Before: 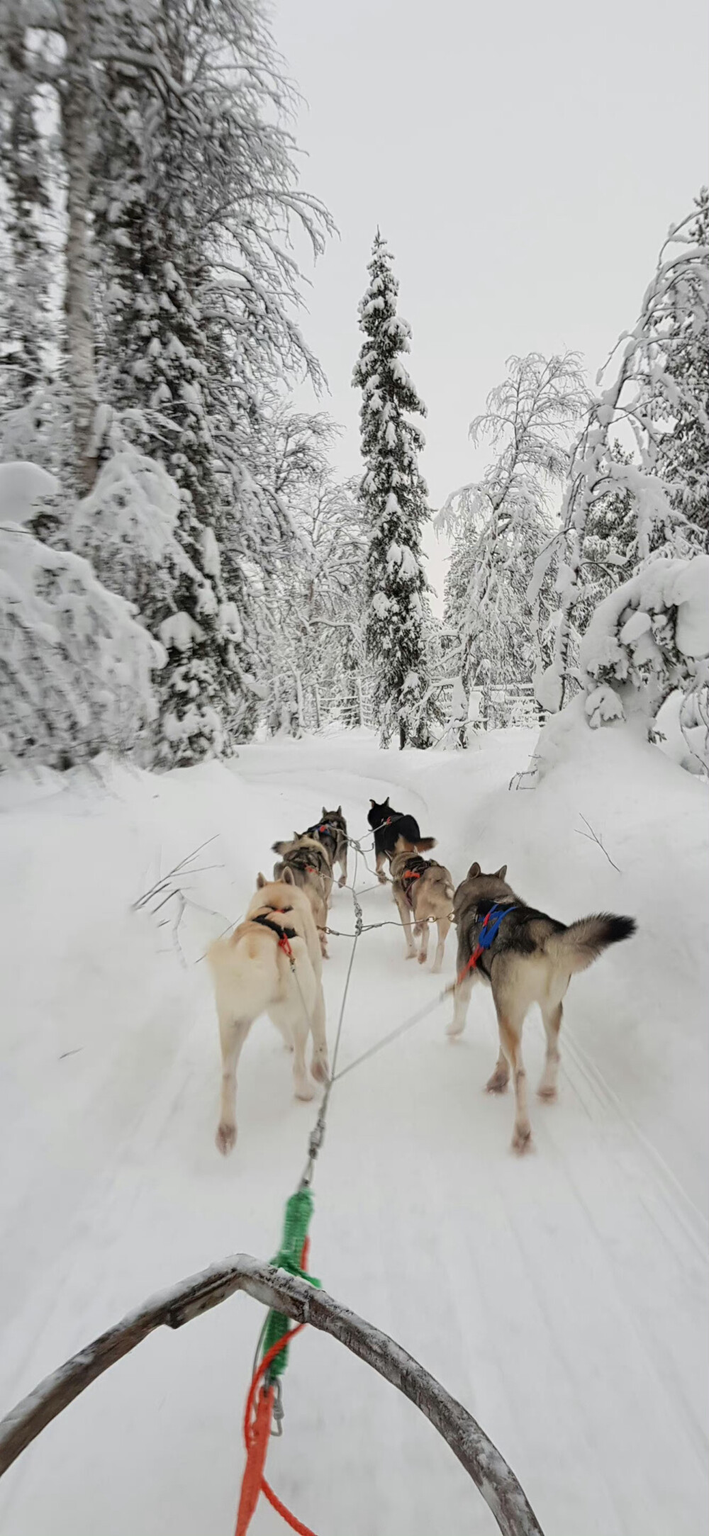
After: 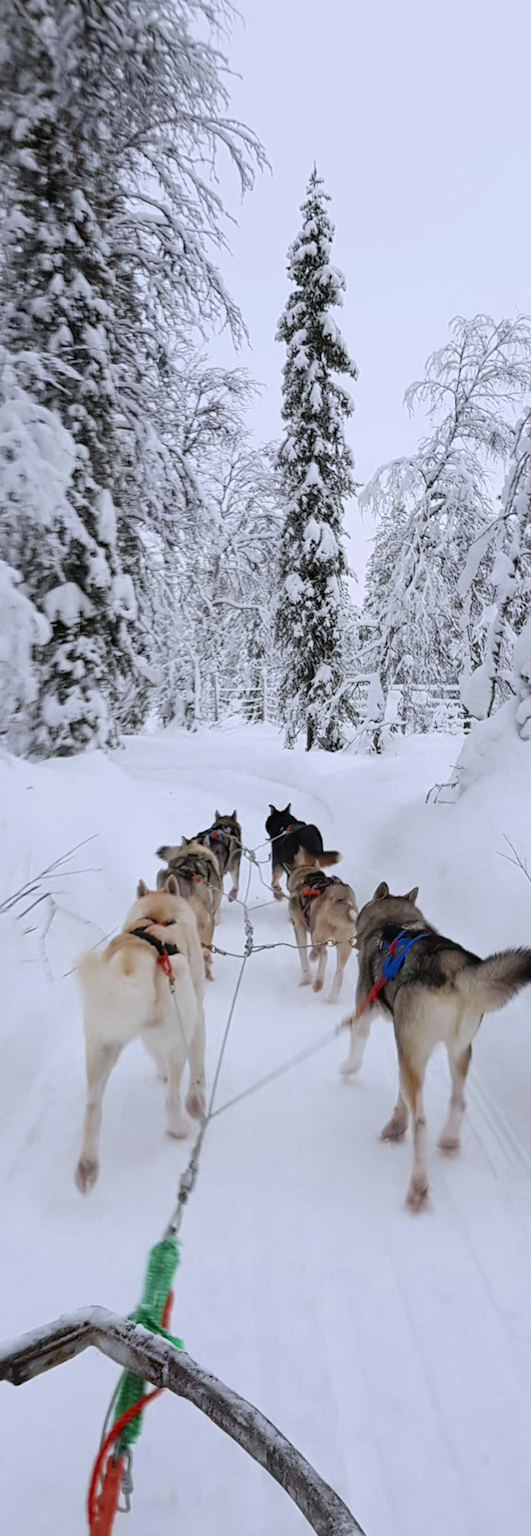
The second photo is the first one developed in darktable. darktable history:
crop and rotate: angle -3.27°, left 14.277%, top 0.028%, right 10.766%, bottom 0.028%
white balance: red 0.967, blue 1.119, emerald 0.756
color zones: curves: ch0 [(0.11, 0.396) (0.195, 0.36) (0.25, 0.5) (0.303, 0.412) (0.357, 0.544) (0.75, 0.5) (0.967, 0.328)]; ch1 [(0, 0.468) (0.112, 0.512) (0.202, 0.6) (0.25, 0.5) (0.307, 0.352) (0.357, 0.544) (0.75, 0.5) (0.963, 0.524)]
